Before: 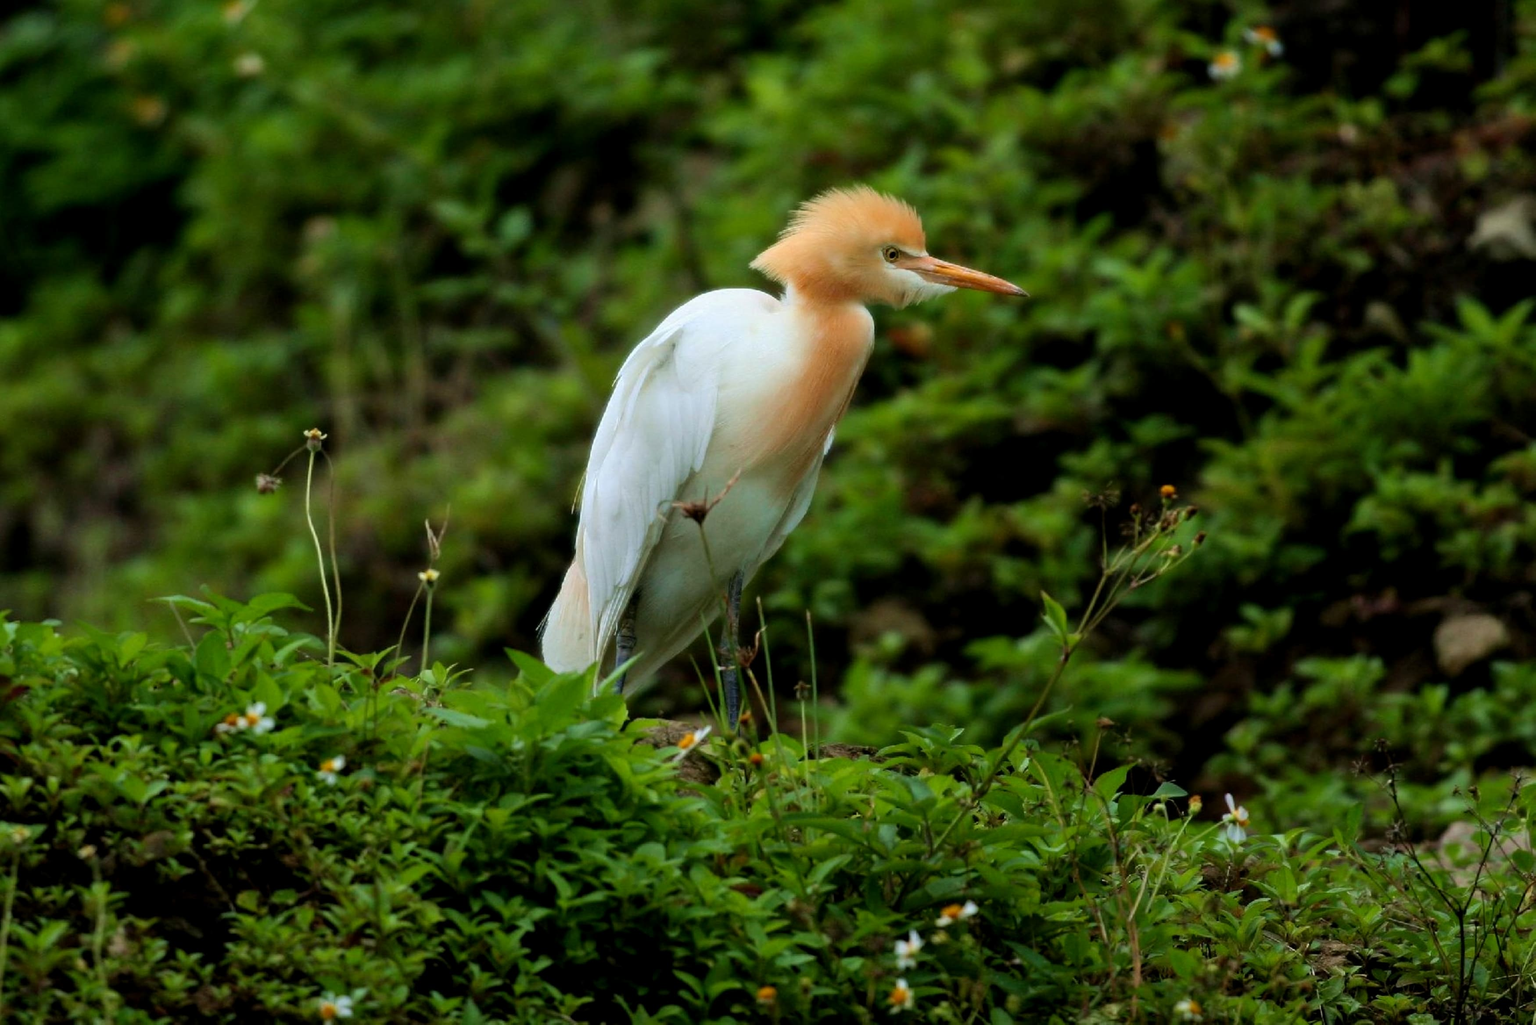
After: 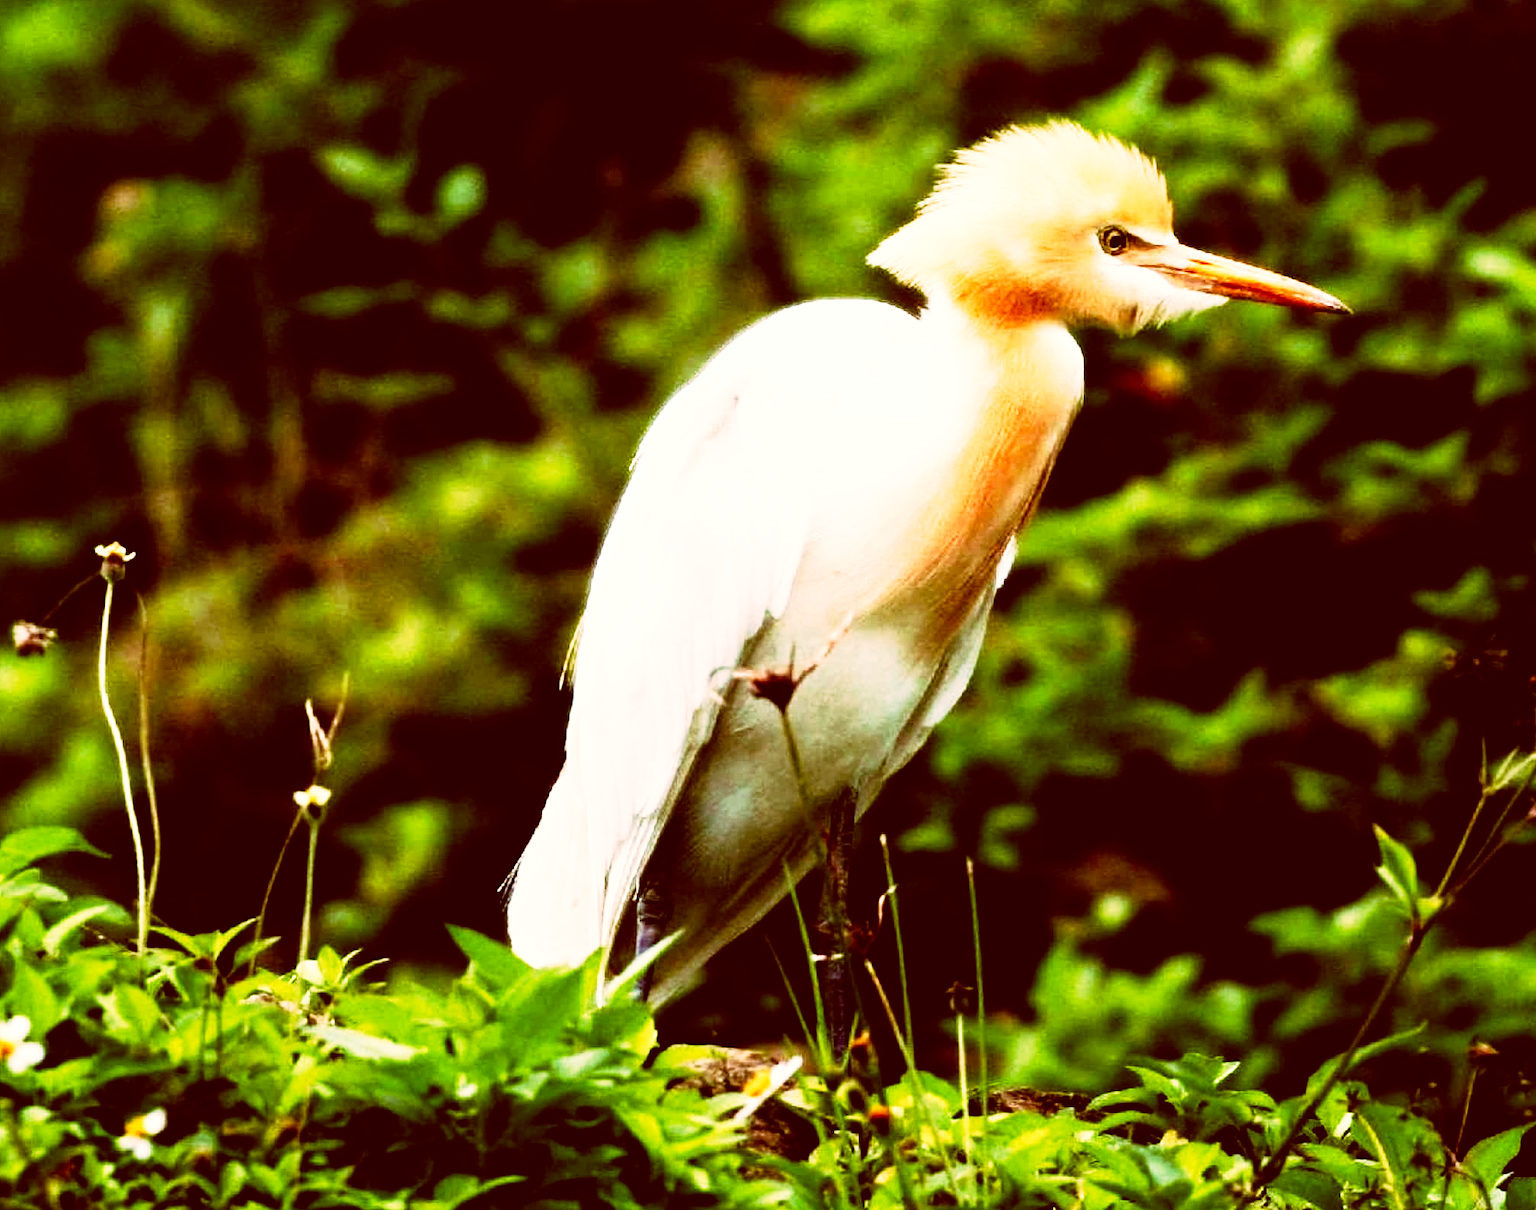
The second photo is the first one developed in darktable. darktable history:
crop: left 16.204%, top 11.294%, right 26.073%, bottom 20.484%
local contrast: highlights 102%, shadows 99%, detail 119%, midtone range 0.2
tone curve: curves: ch0 [(0, 0) (0.042, 0.01) (0.223, 0.123) (0.59, 0.574) (0.802, 0.868) (1, 1)], preserve colors none
base curve: curves: ch0 [(0, 0) (0.007, 0.004) (0.027, 0.03) (0.046, 0.07) (0.207, 0.54) (0.442, 0.872) (0.673, 0.972) (1, 1)], preserve colors none
color calibration: gray › normalize channels true, illuminant as shot in camera, x 0.358, y 0.373, temperature 4628.91 K, gamut compression 0.015
tone equalizer: -8 EV -0.392 EV, -7 EV -0.404 EV, -6 EV -0.297 EV, -5 EV -0.228 EV, -3 EV 0.197 EV, -2 EV 0.351 EV, -1 EV 0.37 EV, +0 EV 0.404 EV, edges refinement/feathering 500, mask exposure compensation -1.57 EV, preserve details no
color correction: highlights a* 9.15, highlights b* 8.68, shadows a* 39.44, shadows b* 39.22, saturation 0.766
